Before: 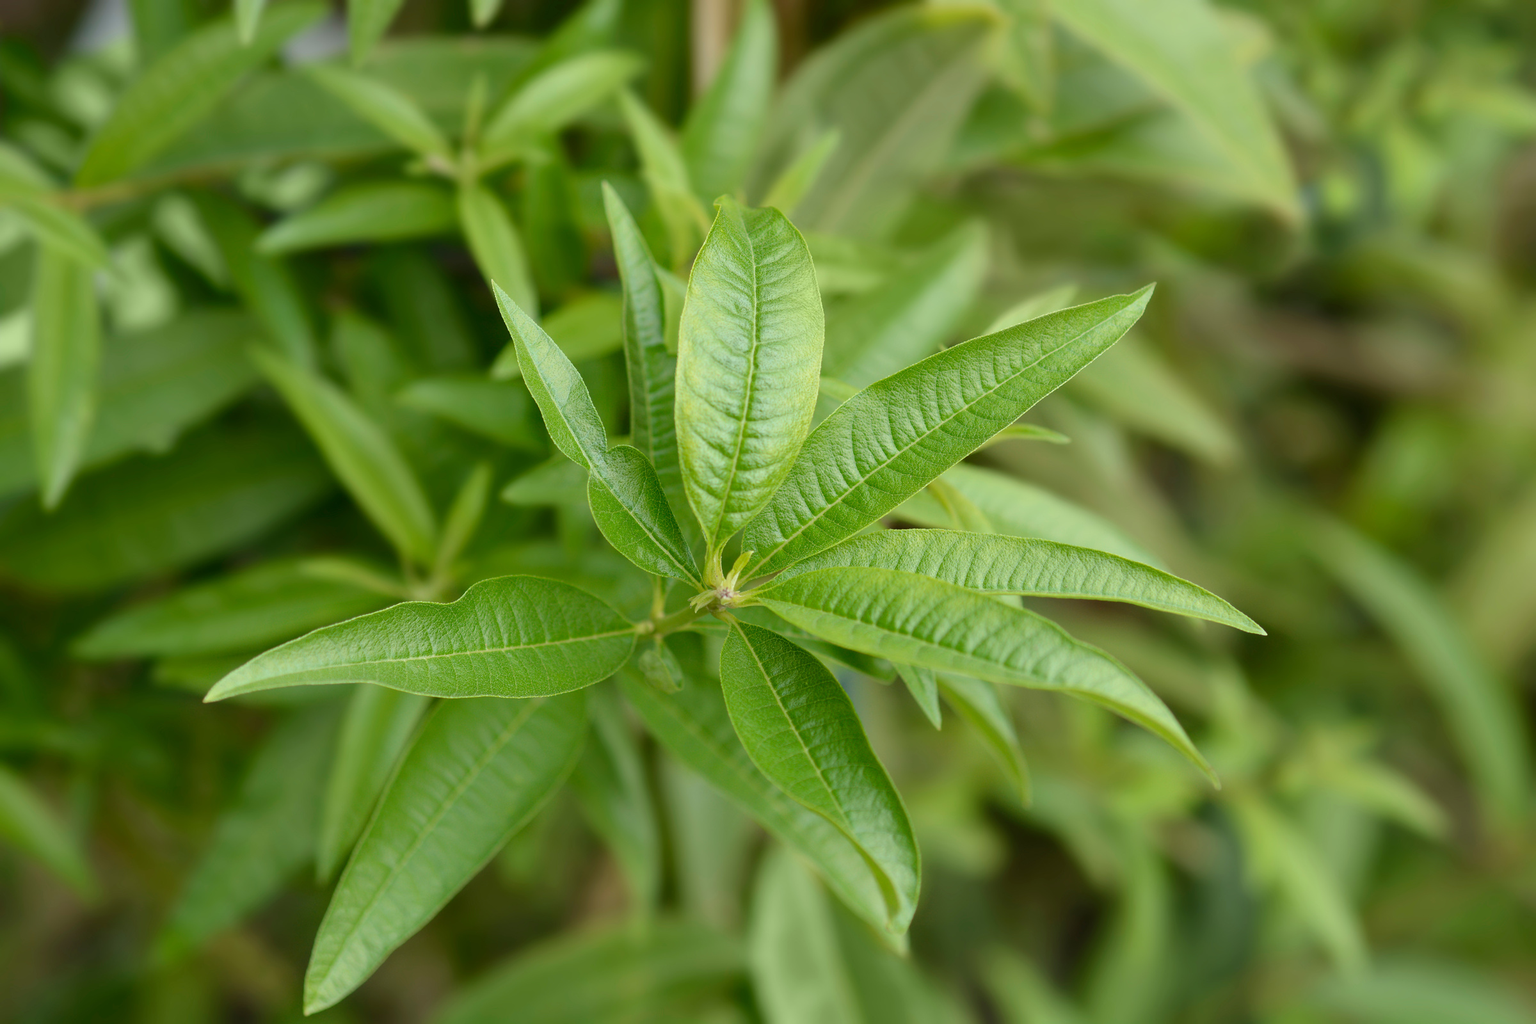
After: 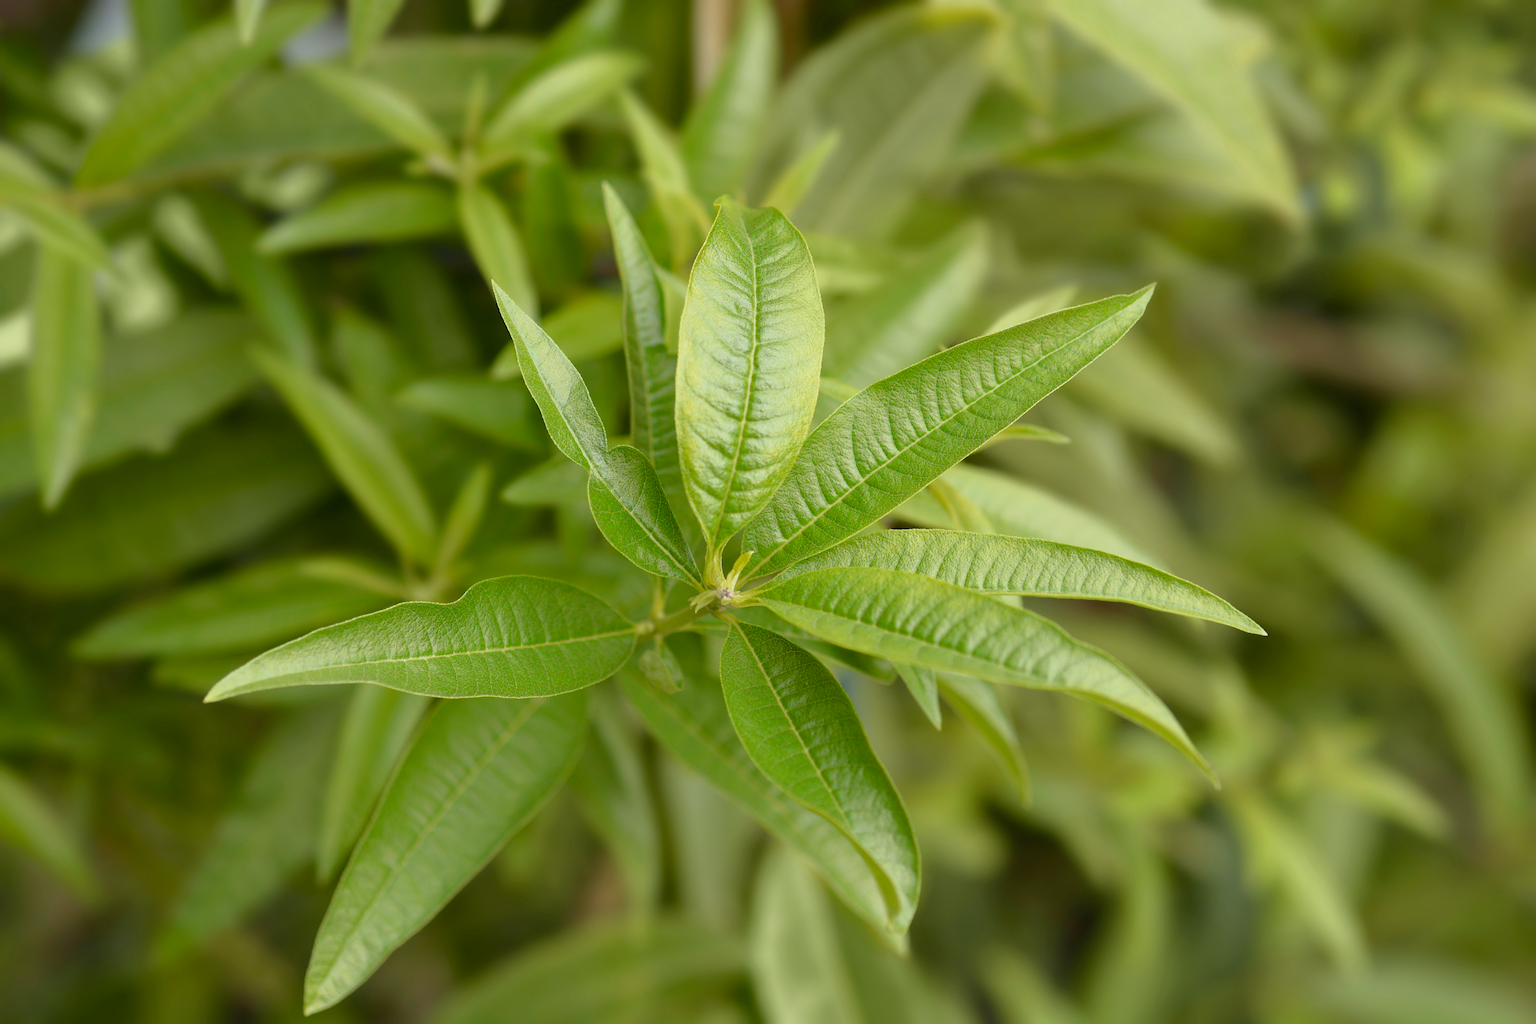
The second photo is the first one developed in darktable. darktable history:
tone curve: curves: ch0 [(0.013, 0) (0.061, 0.068) (0.239, 0.256) (0.502, 0.505) (0.683, 0.676) (0.761, 0.773) (0.858, 0.858) (0.987, 0.945)]; ch1 [(0, 0) (0.172, 0.123) (0.304, 0.288) (0.414, 0.44) (0.472, 0.473) (0.502, 0.508) (0.521, 0.528) (0.583, 0.595) (0.654, 0.673) (0.728, 0.761) (1, 1)]; ch2 [(0, 0) (0.411, 0.424) (0.485, 0.476) (0.502, 0.502) (0.553, 0.557) (0.57, 0.576) (1, 1)], color space Lab, independent channels, preserve colors none
shadows and highlights: shadows -30, highlights 30
